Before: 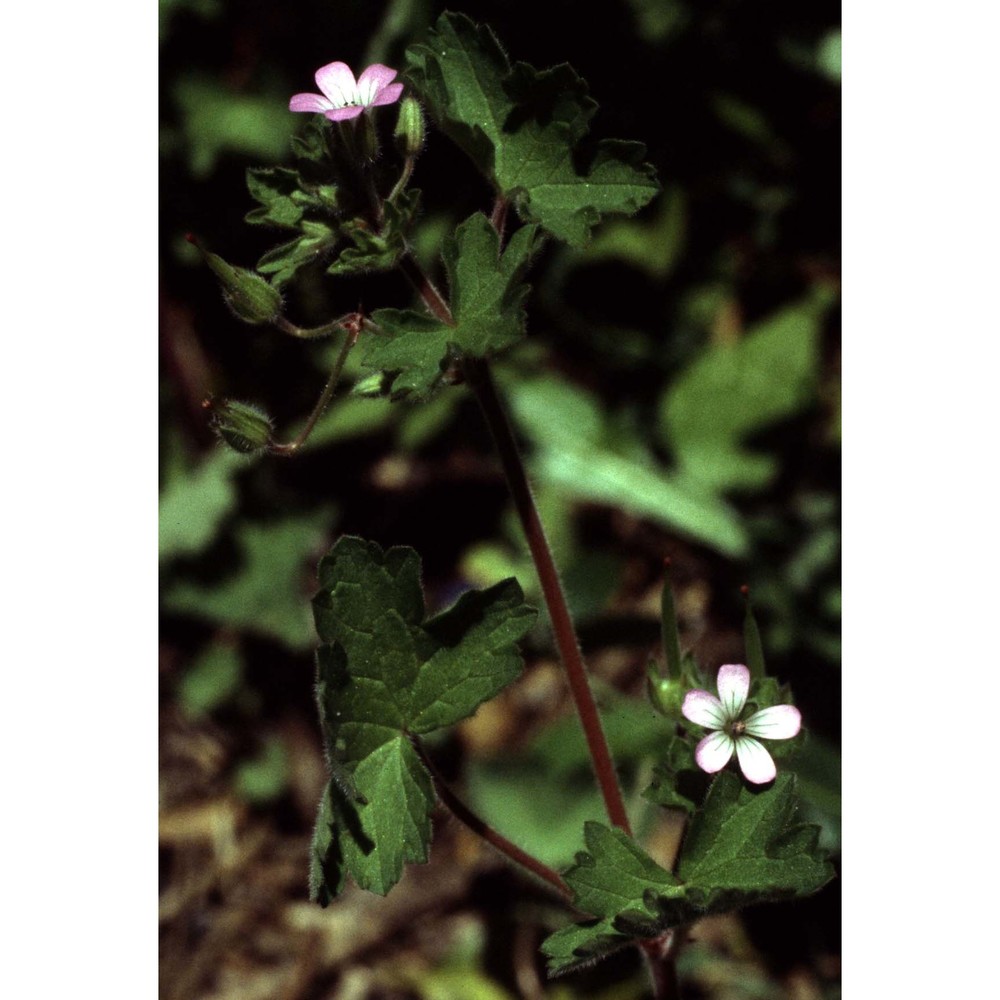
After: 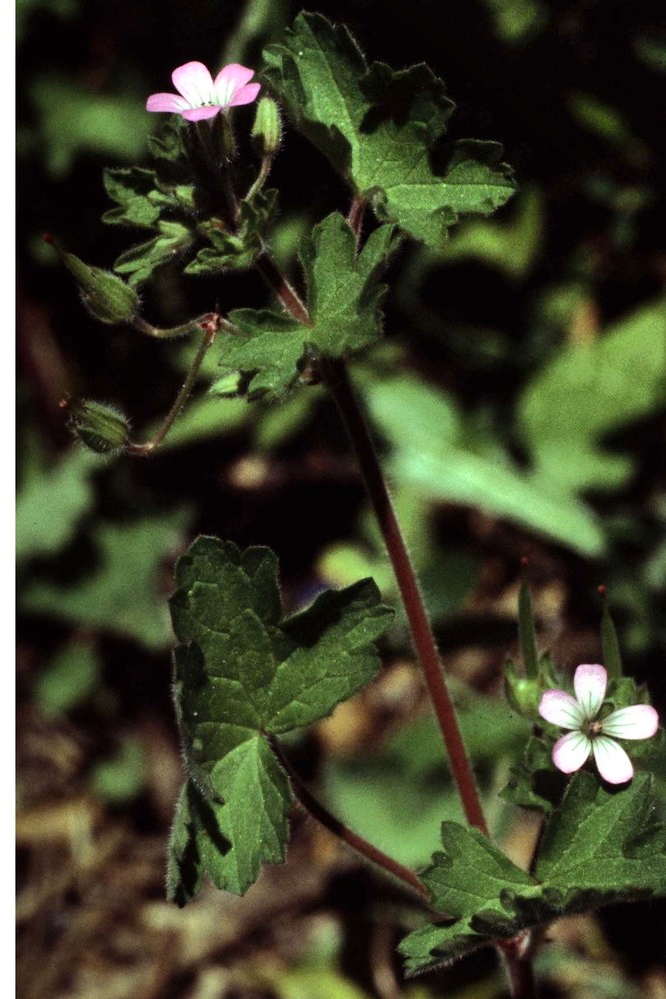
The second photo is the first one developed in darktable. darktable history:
crop and rotate: left 14.378%, right 18.971%
shadows and highlights: low approximation 0.01, soften with gaussian
